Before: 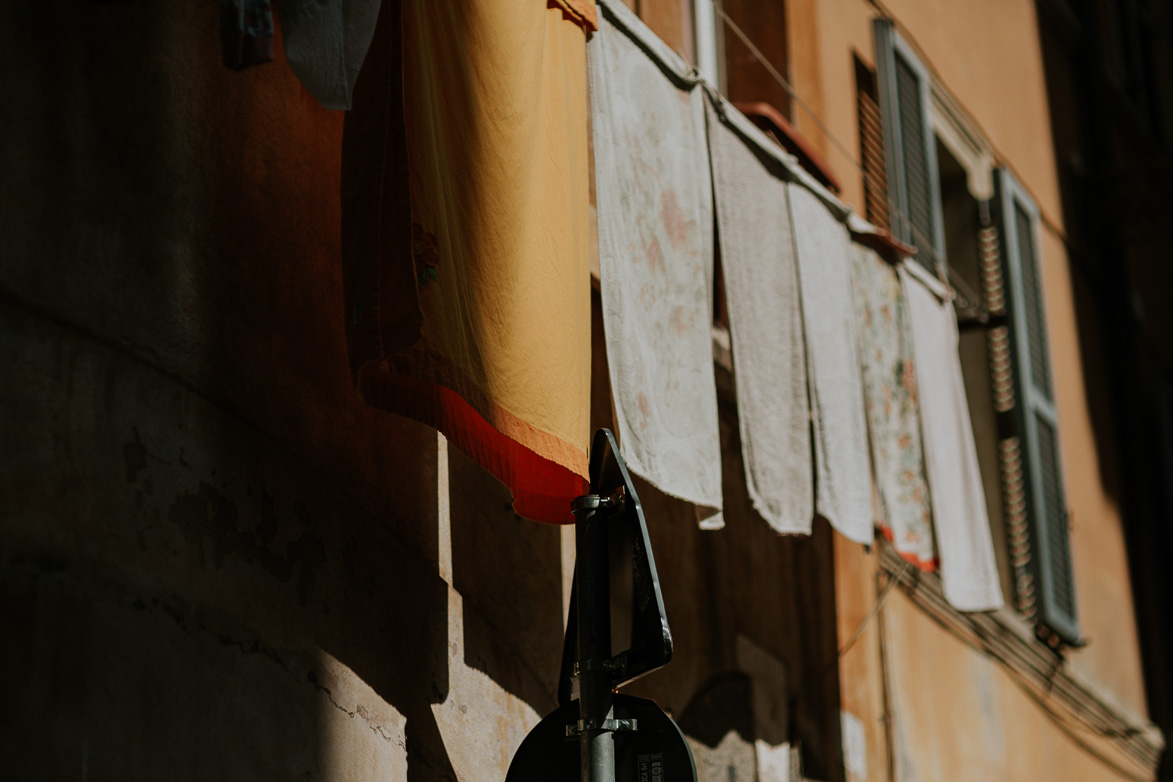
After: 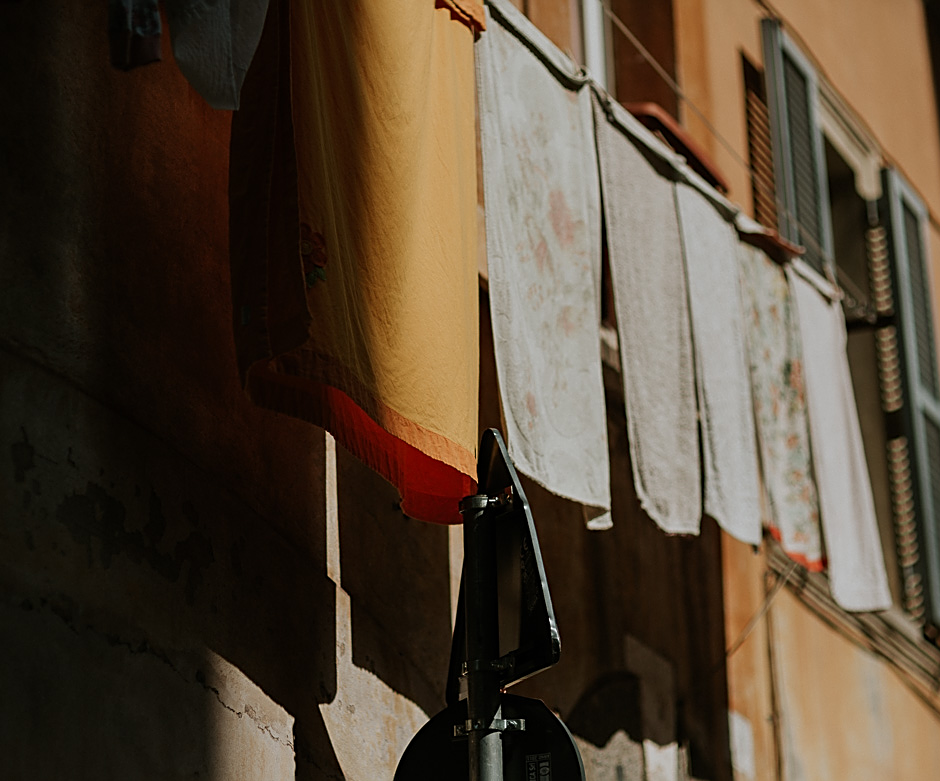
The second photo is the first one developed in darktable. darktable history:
crop and rotate: left 9.62%, right 10.231%
sharpen: on, module defaults
